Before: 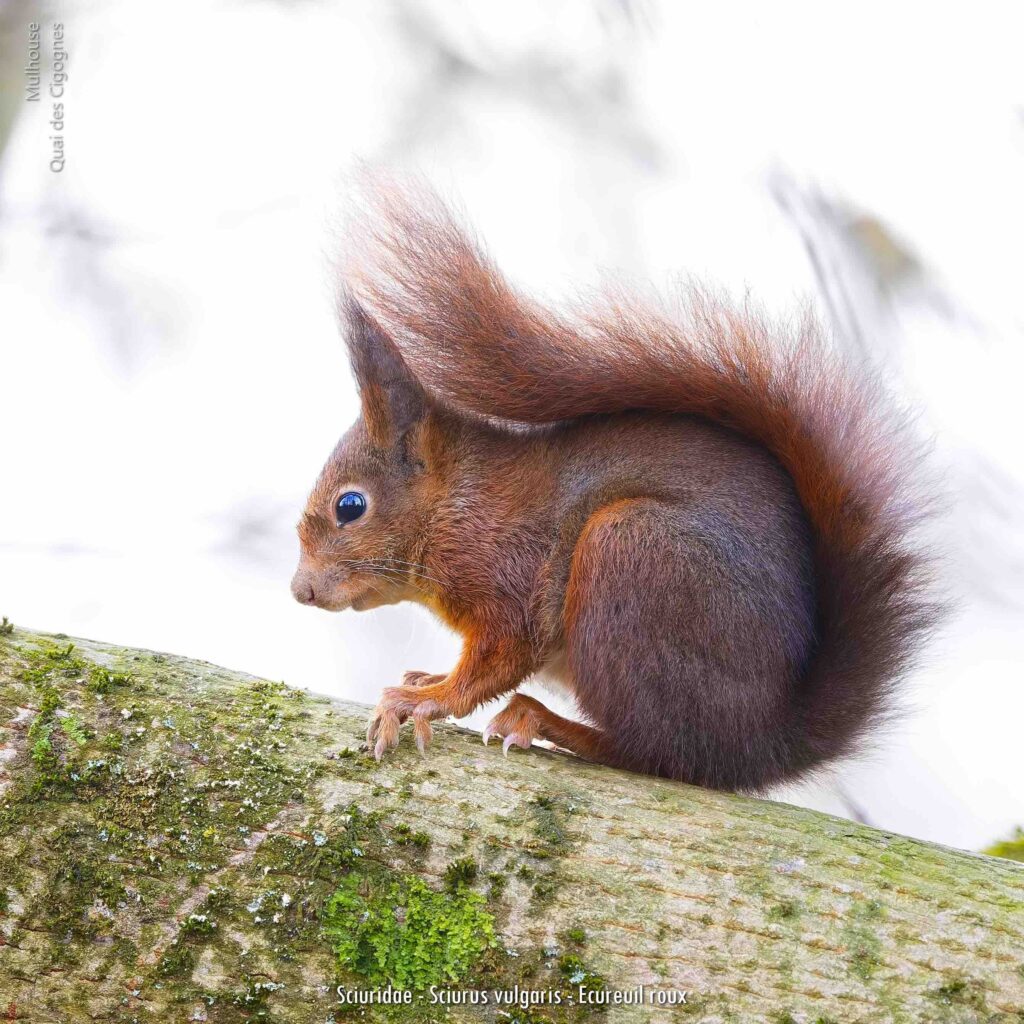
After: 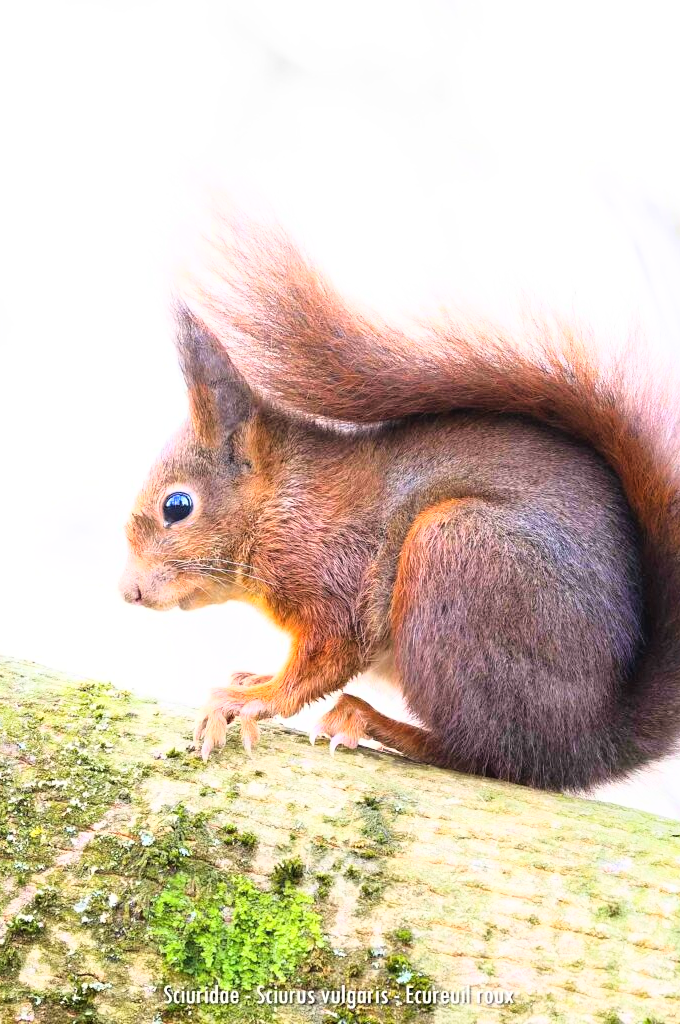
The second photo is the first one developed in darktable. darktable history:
crop: left 16.979%, right 16.54%
base curve: curves: ch0 [(0, 0) (0.012, 0.01) (0.073, 0.168) (0.31, 0.711) (0.645, 0.957) (1, 1)]
contrast brightness saturation: contrast 0.074
exposure: exposure 0.029 EV, compensate highlight preservation false
